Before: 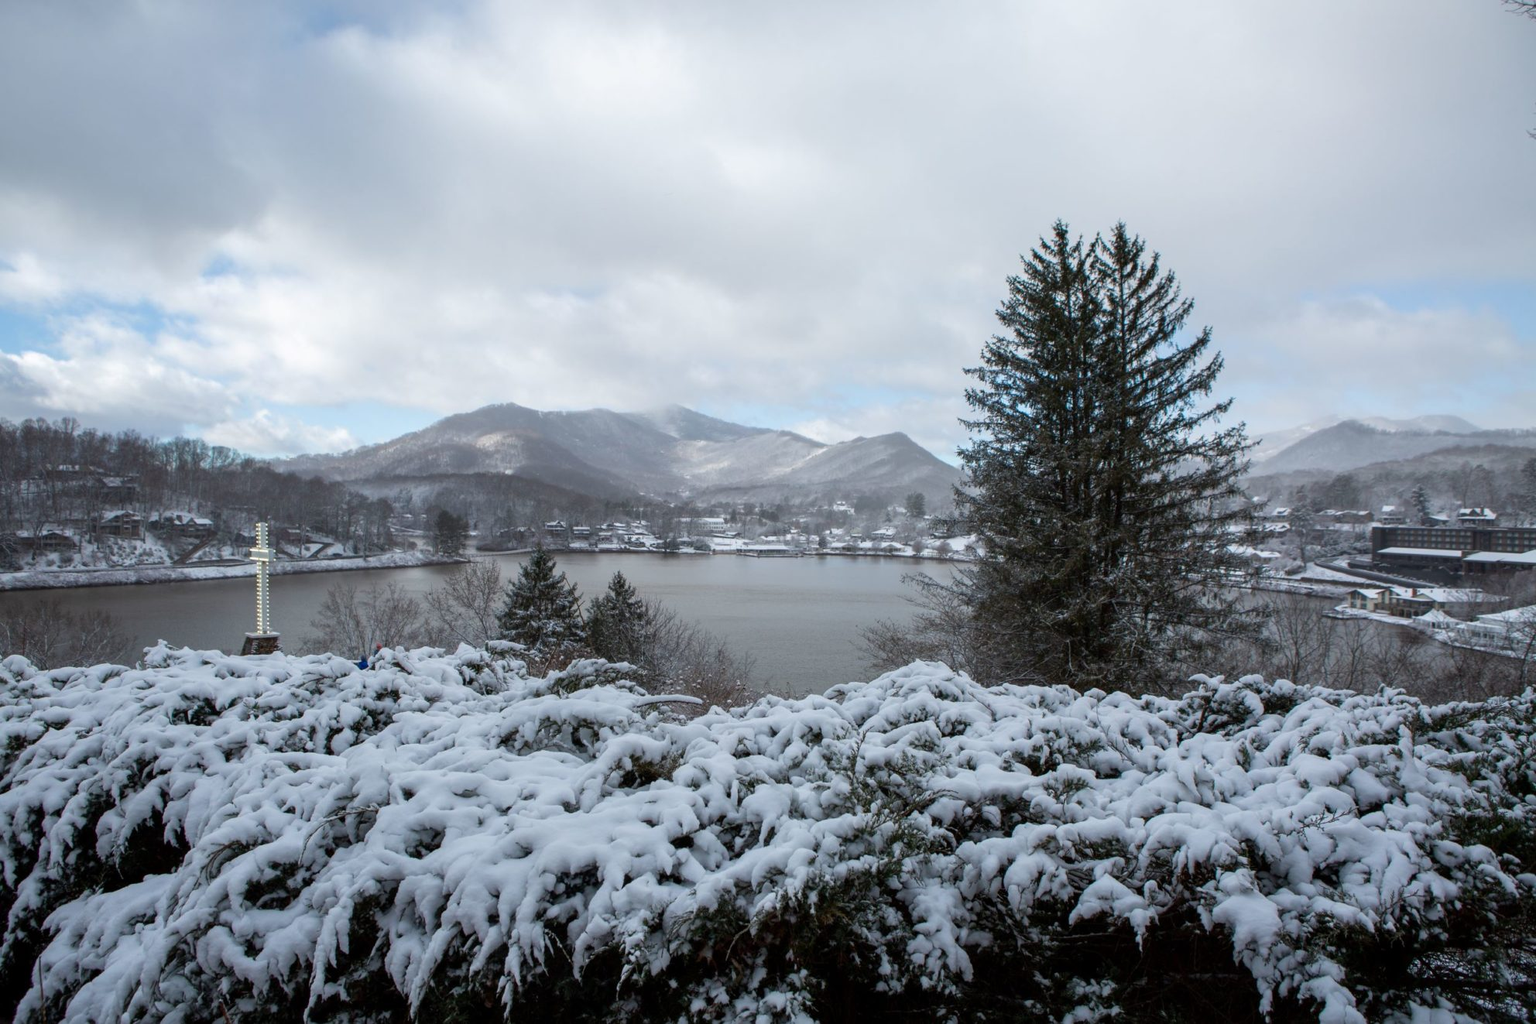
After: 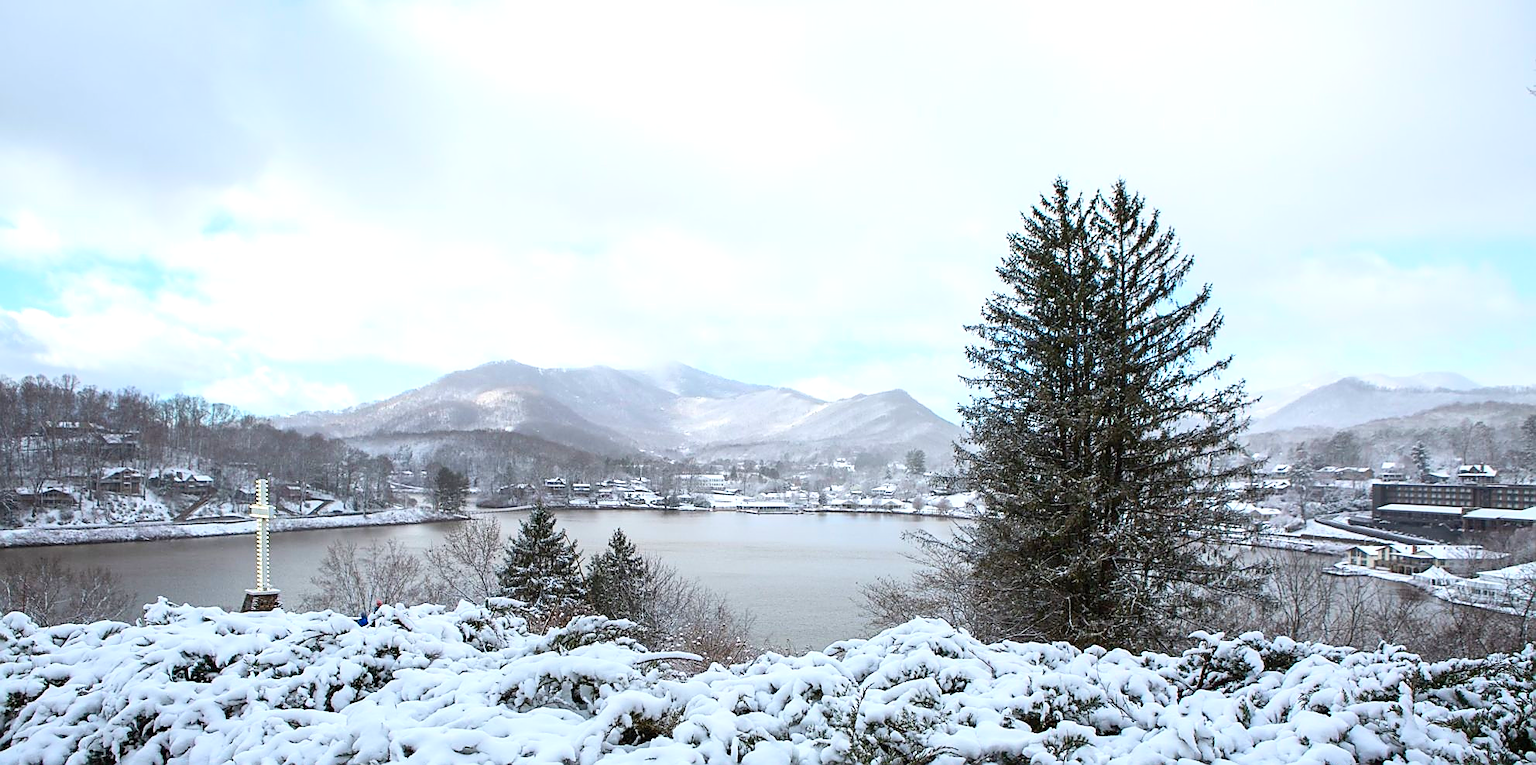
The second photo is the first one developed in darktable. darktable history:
contrast brightness saturation: contrast 0.196, brightness 0.164, saturation 0.224
crop: top 4.274%, bottom 20.918%
sharpen: radius 1.359, amount 1.249, threshold 0.673
exposure: exposure 0.605 EV, compensate highlight preservation false
